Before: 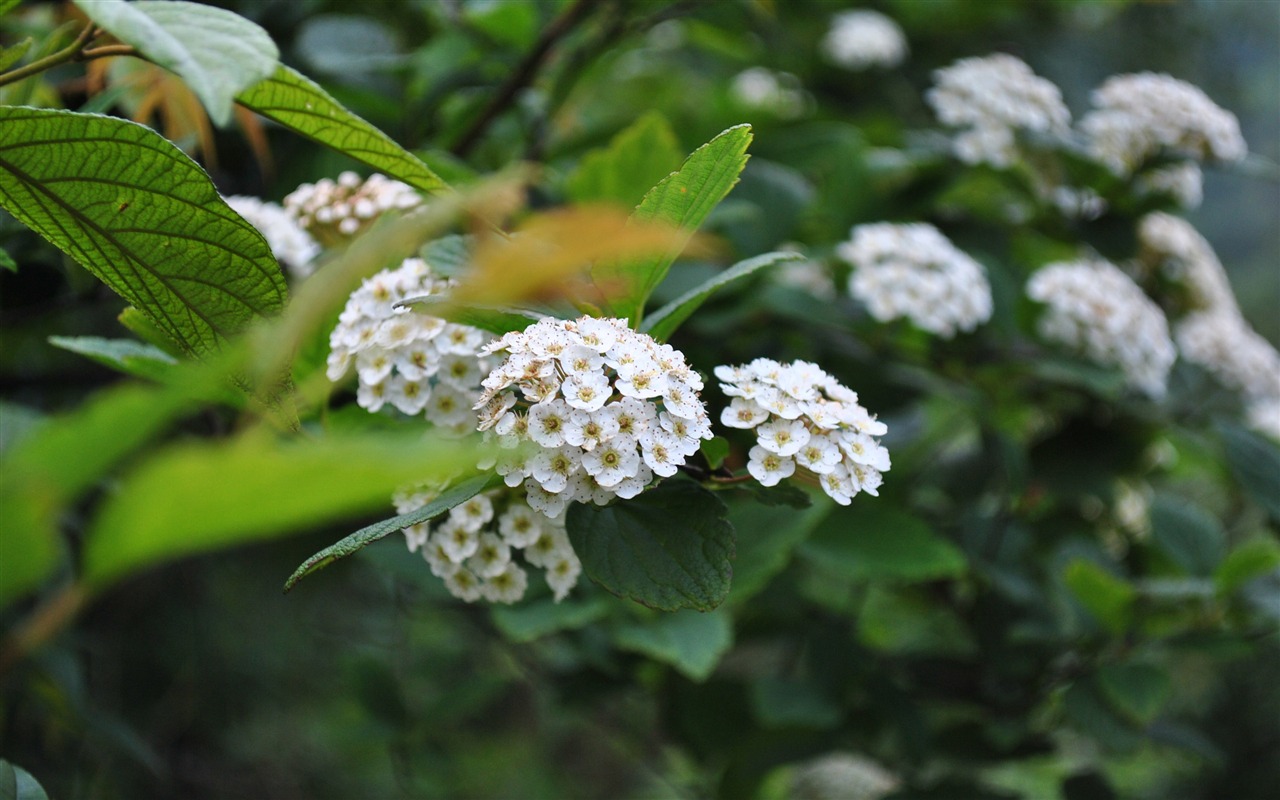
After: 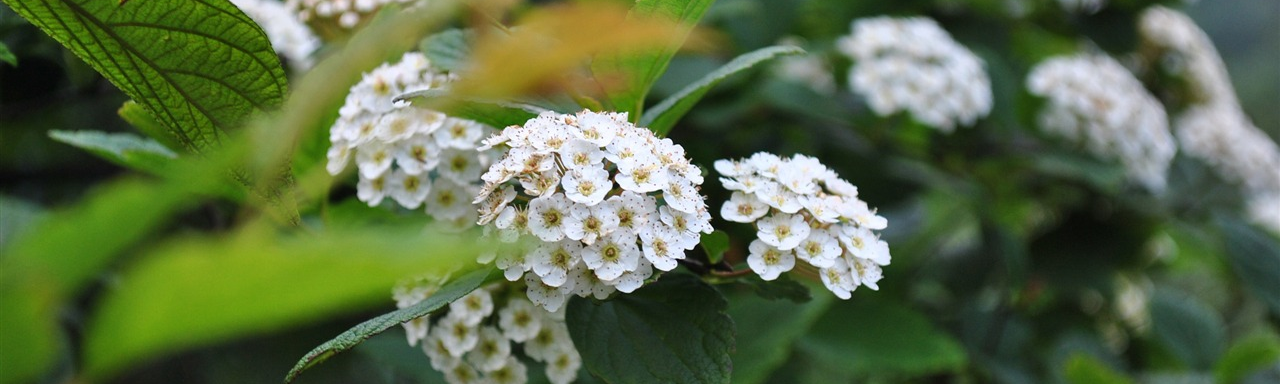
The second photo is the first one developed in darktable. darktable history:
crop and rotate: top 25.789%, bottom 26.149%
